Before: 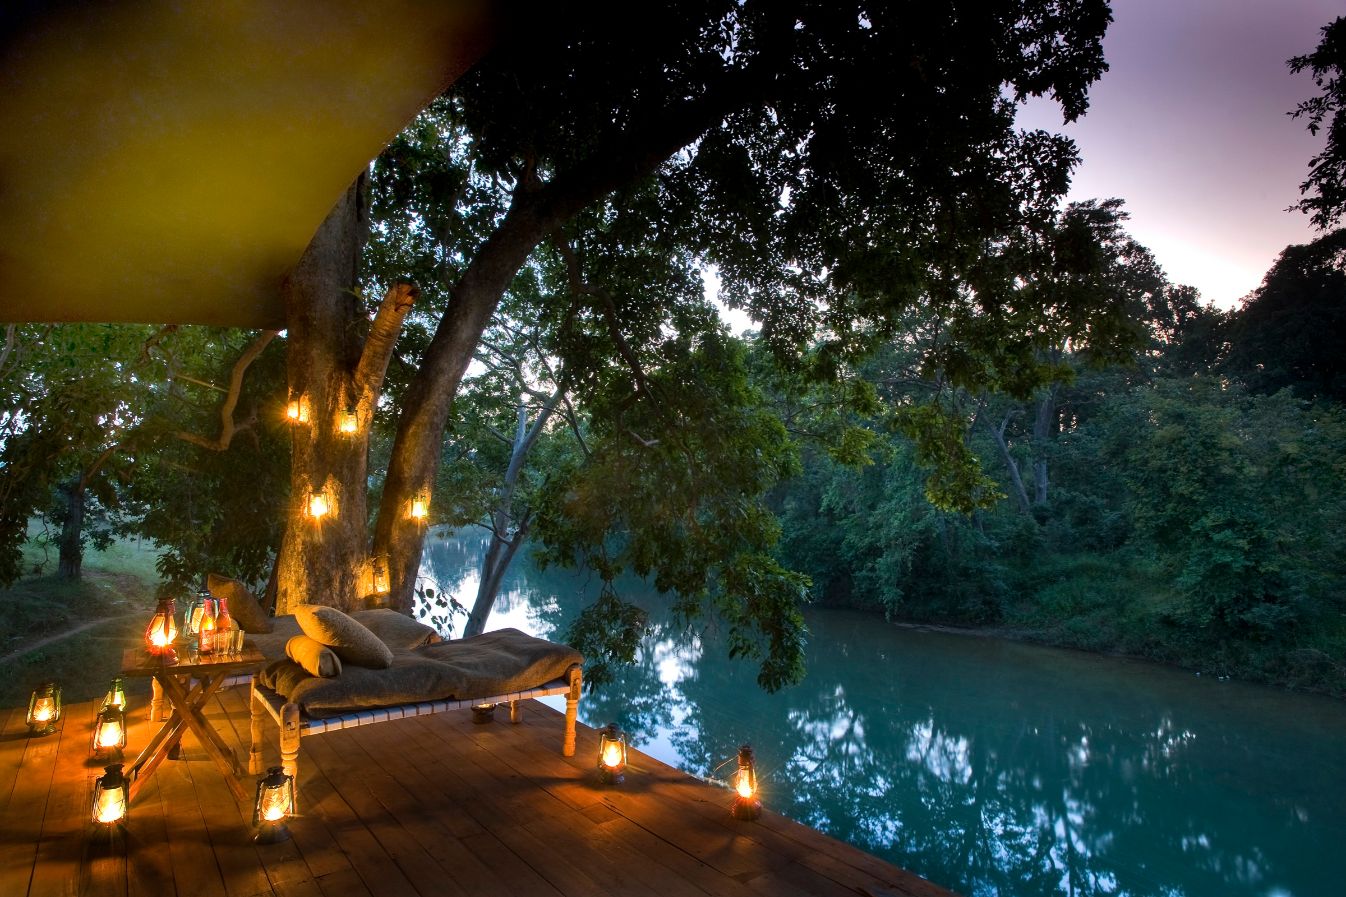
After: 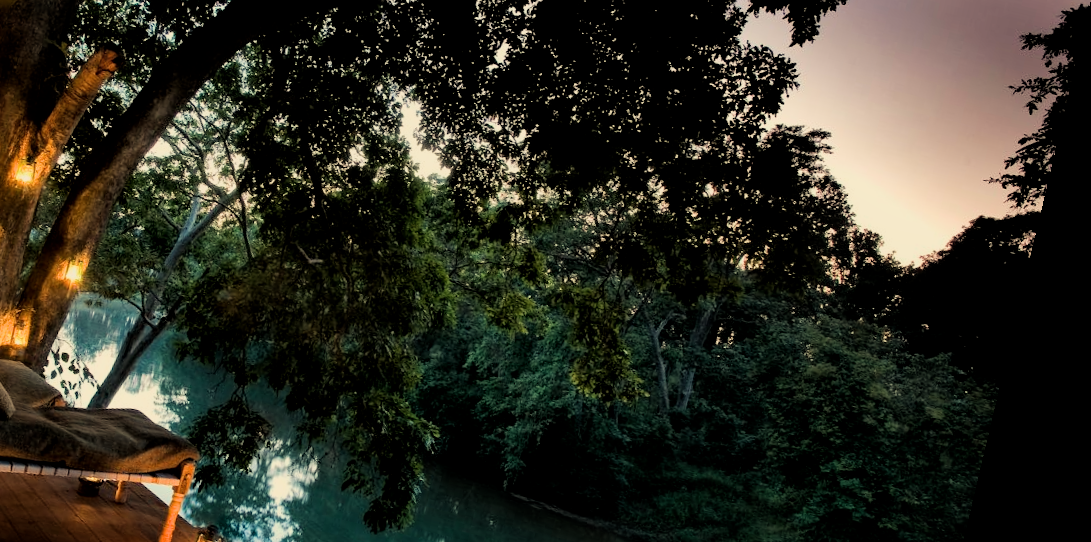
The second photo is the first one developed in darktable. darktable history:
local contrast: mode bilateral grid, contrast 20, coarseness 50, detail 120%, midtone range 0.2
crop and rotate: left 27.938%, top 27.046%, bottom 27.046%
rotate and perspective: rotation 13.27°, automatic cropping off
filmic rgb: black relative exposure -5 EV, white relative exposure 3.5 EV, hardness 3.19, contrast 1.2, highlights saturation mix -50%
white balance: red 1.08, blue 0.791
